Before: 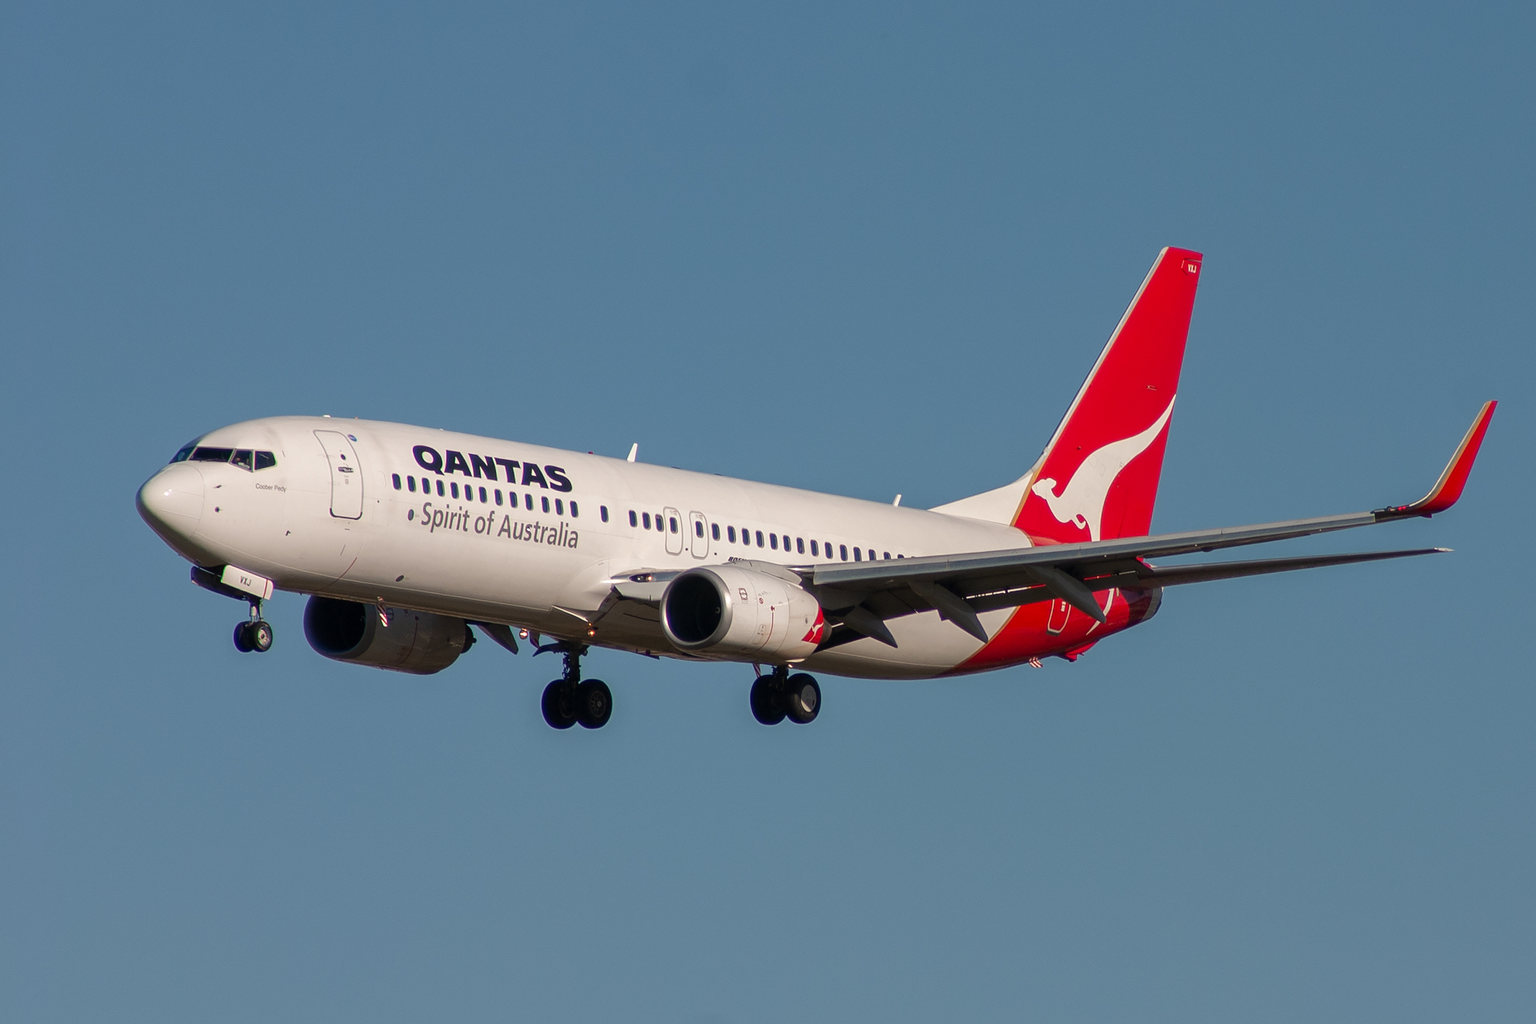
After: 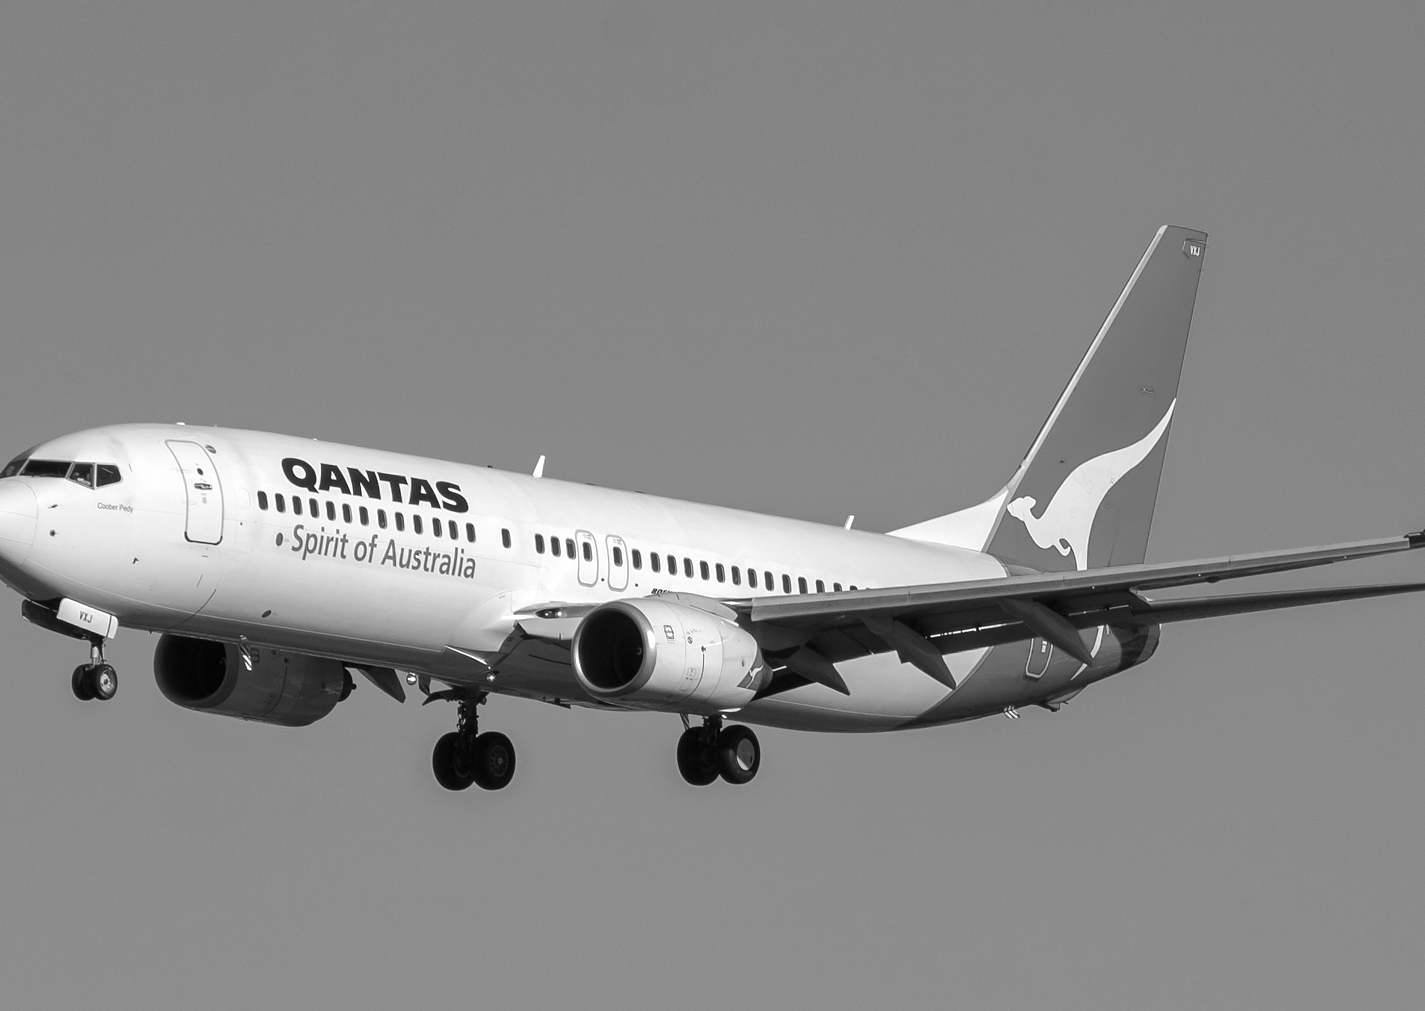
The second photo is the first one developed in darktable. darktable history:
exposure: exposure 0.376 EV, compensate highlight preservation false
shadows and highlights: shadows 25, highlights -25
monochrome: on, module defaults
crop: left 11.225%, top 5.381%, right 9.565%, bottom 10.314%
